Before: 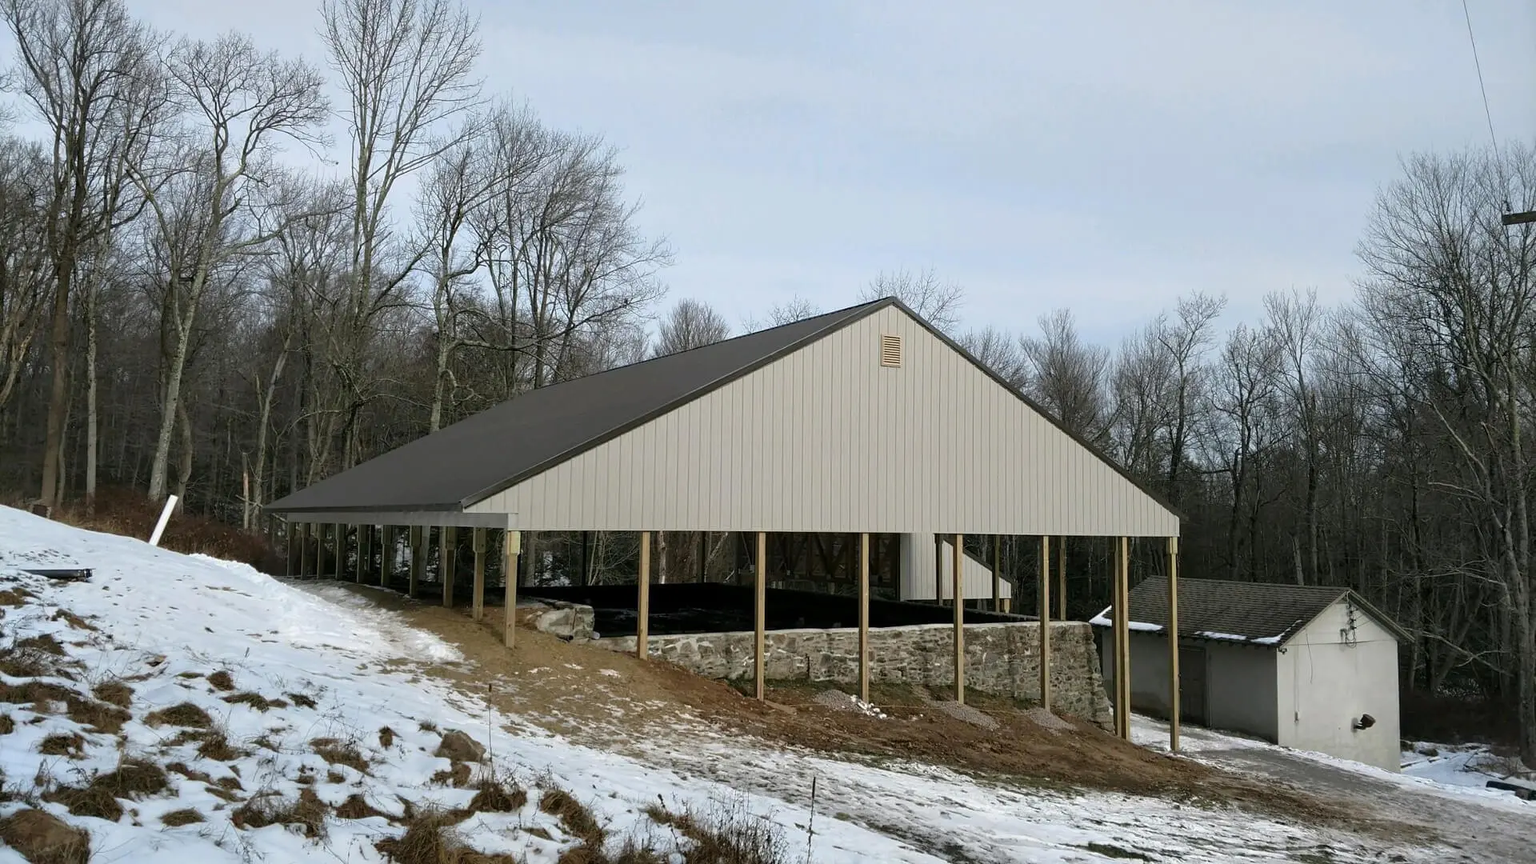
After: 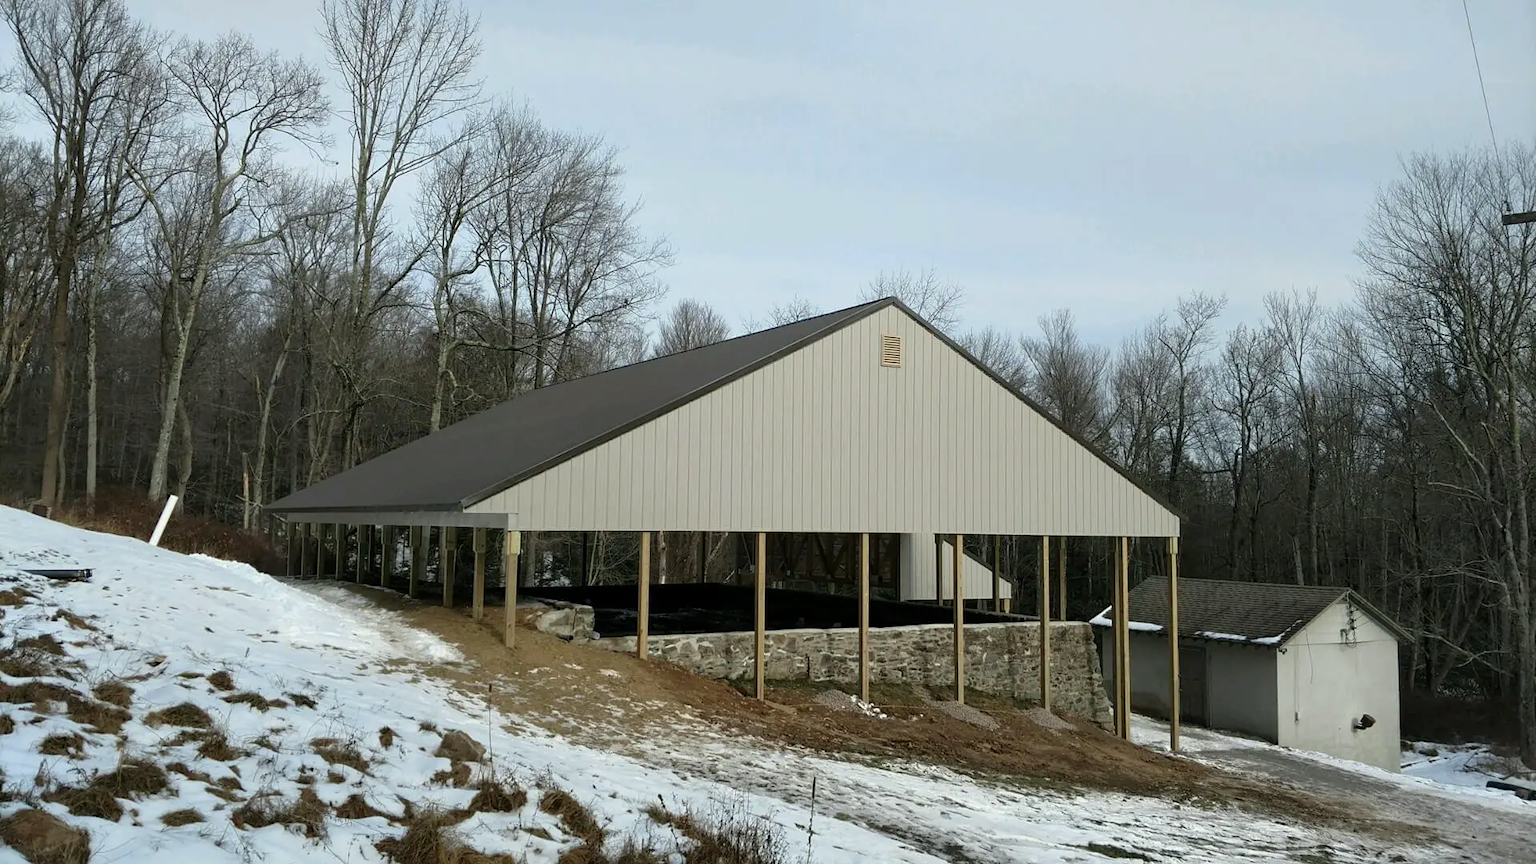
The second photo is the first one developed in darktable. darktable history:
color correction: highlights a* -2.61, highlights b* 2.31
